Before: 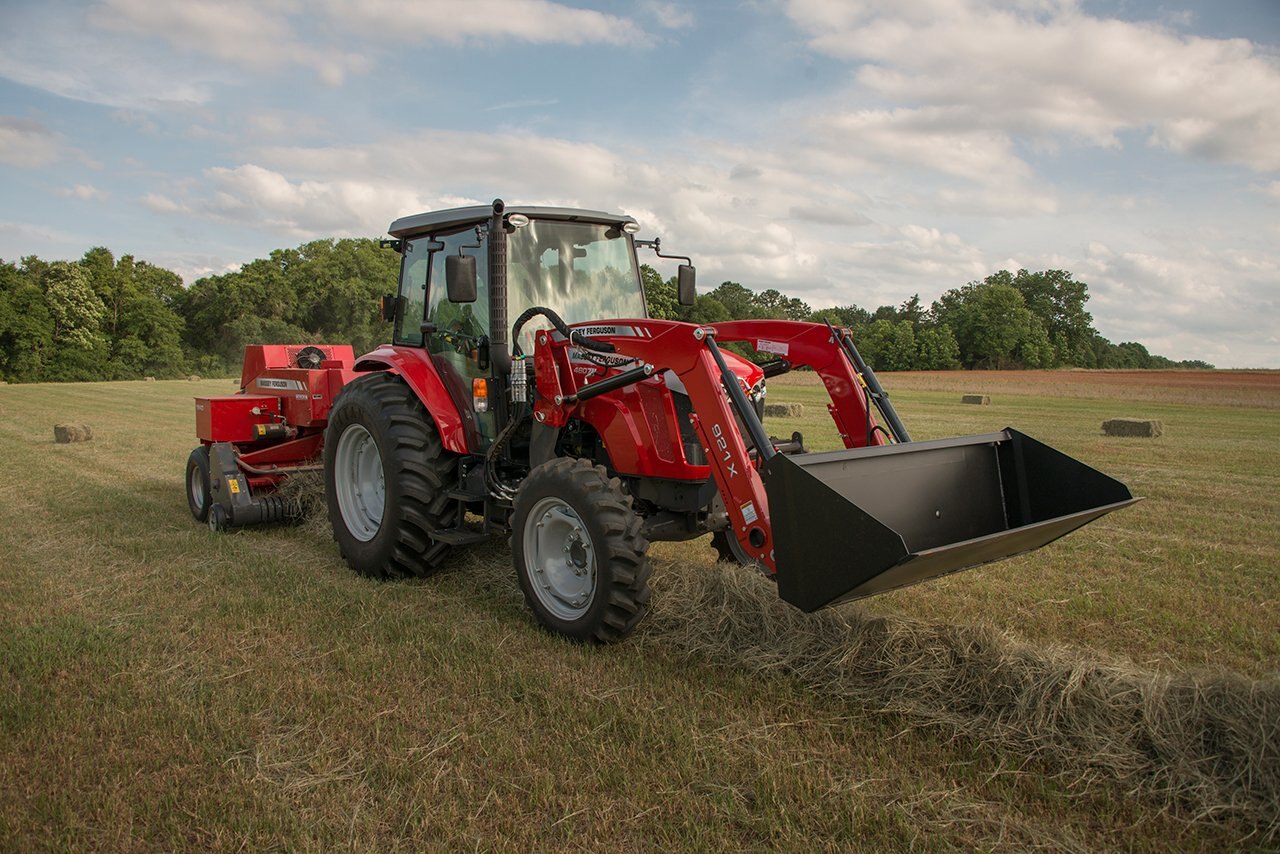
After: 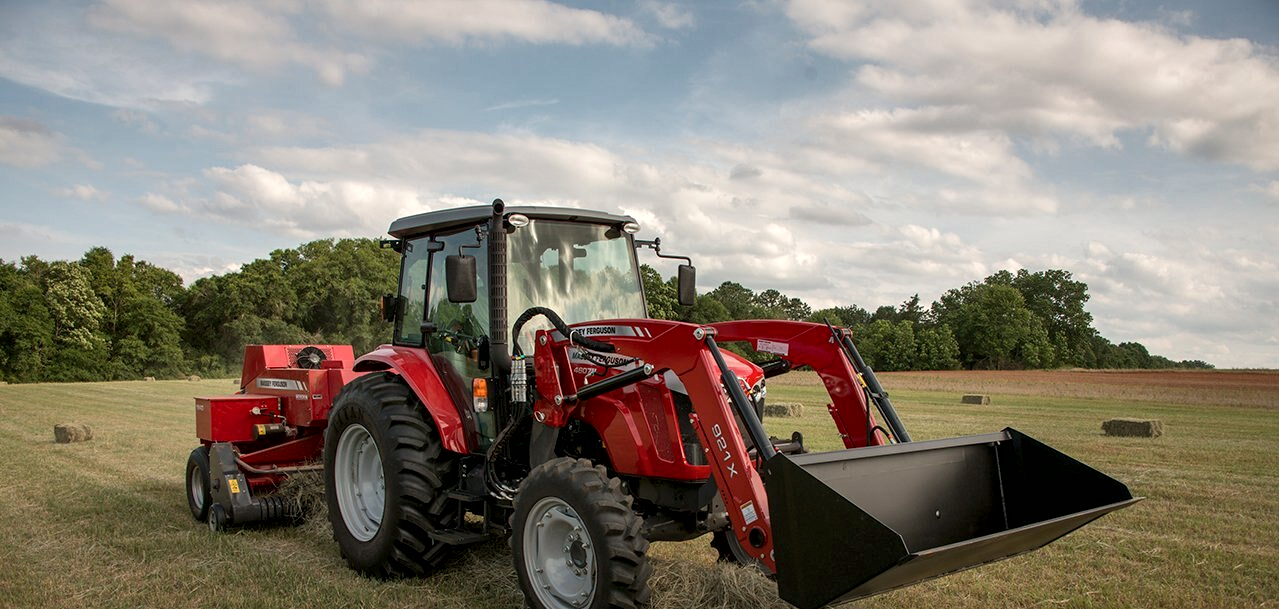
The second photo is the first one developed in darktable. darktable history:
local contrast: mode bilateral grid, contrast 100, coarseness 100, detail 165%, midtone range 0.2
crop: bottom 28.576%
